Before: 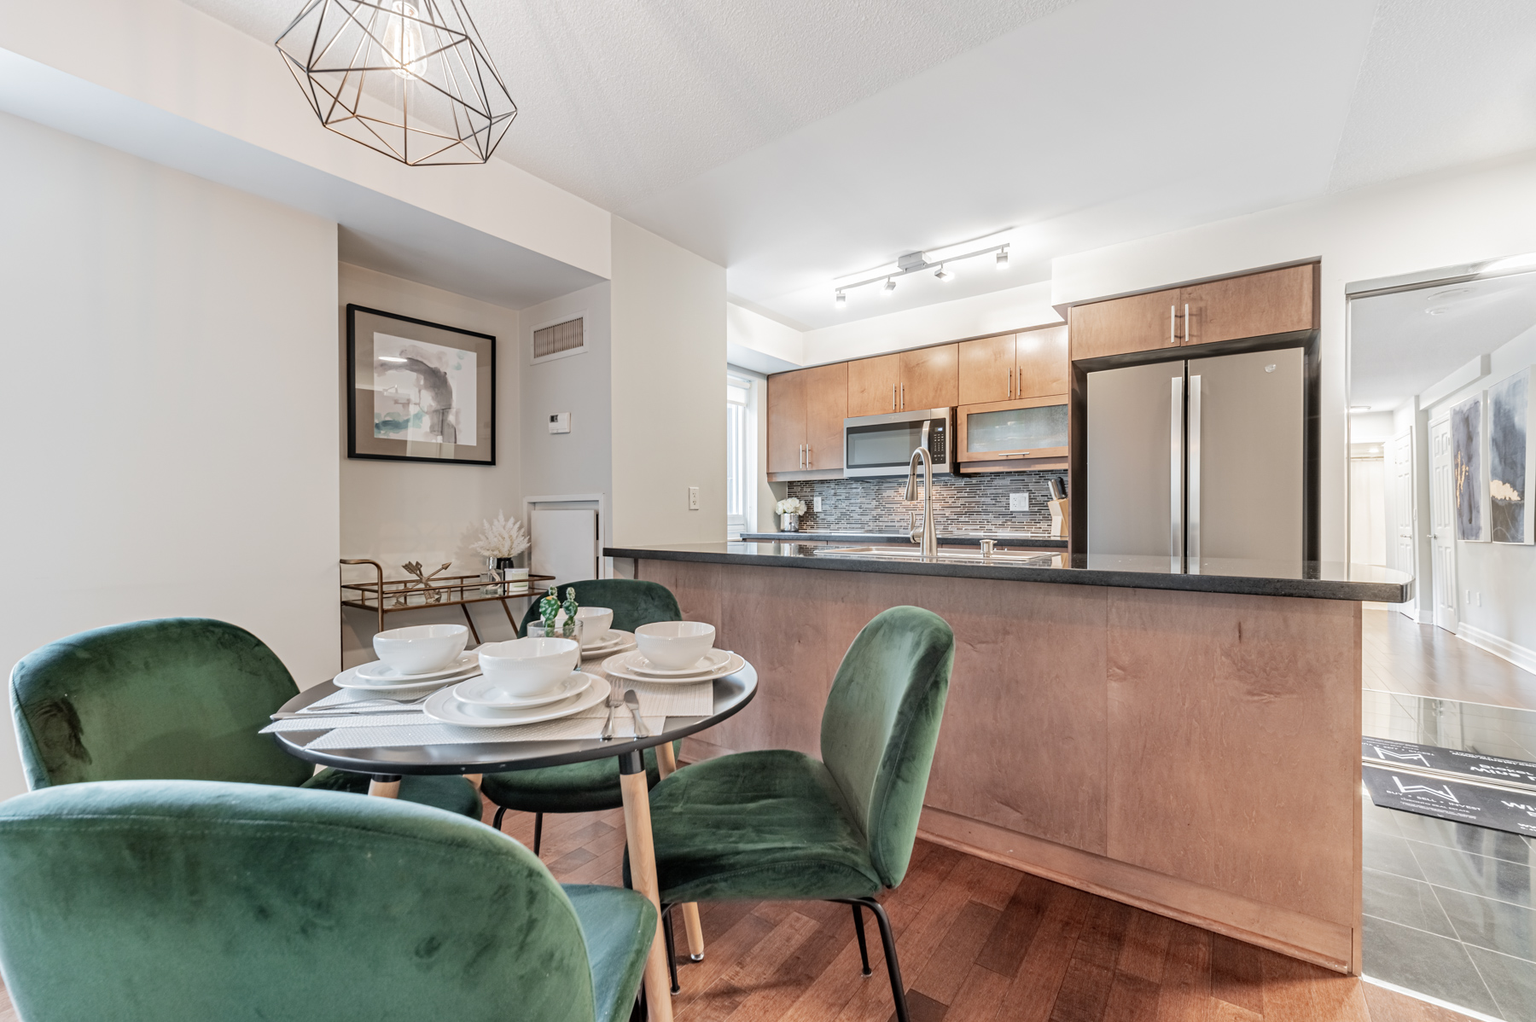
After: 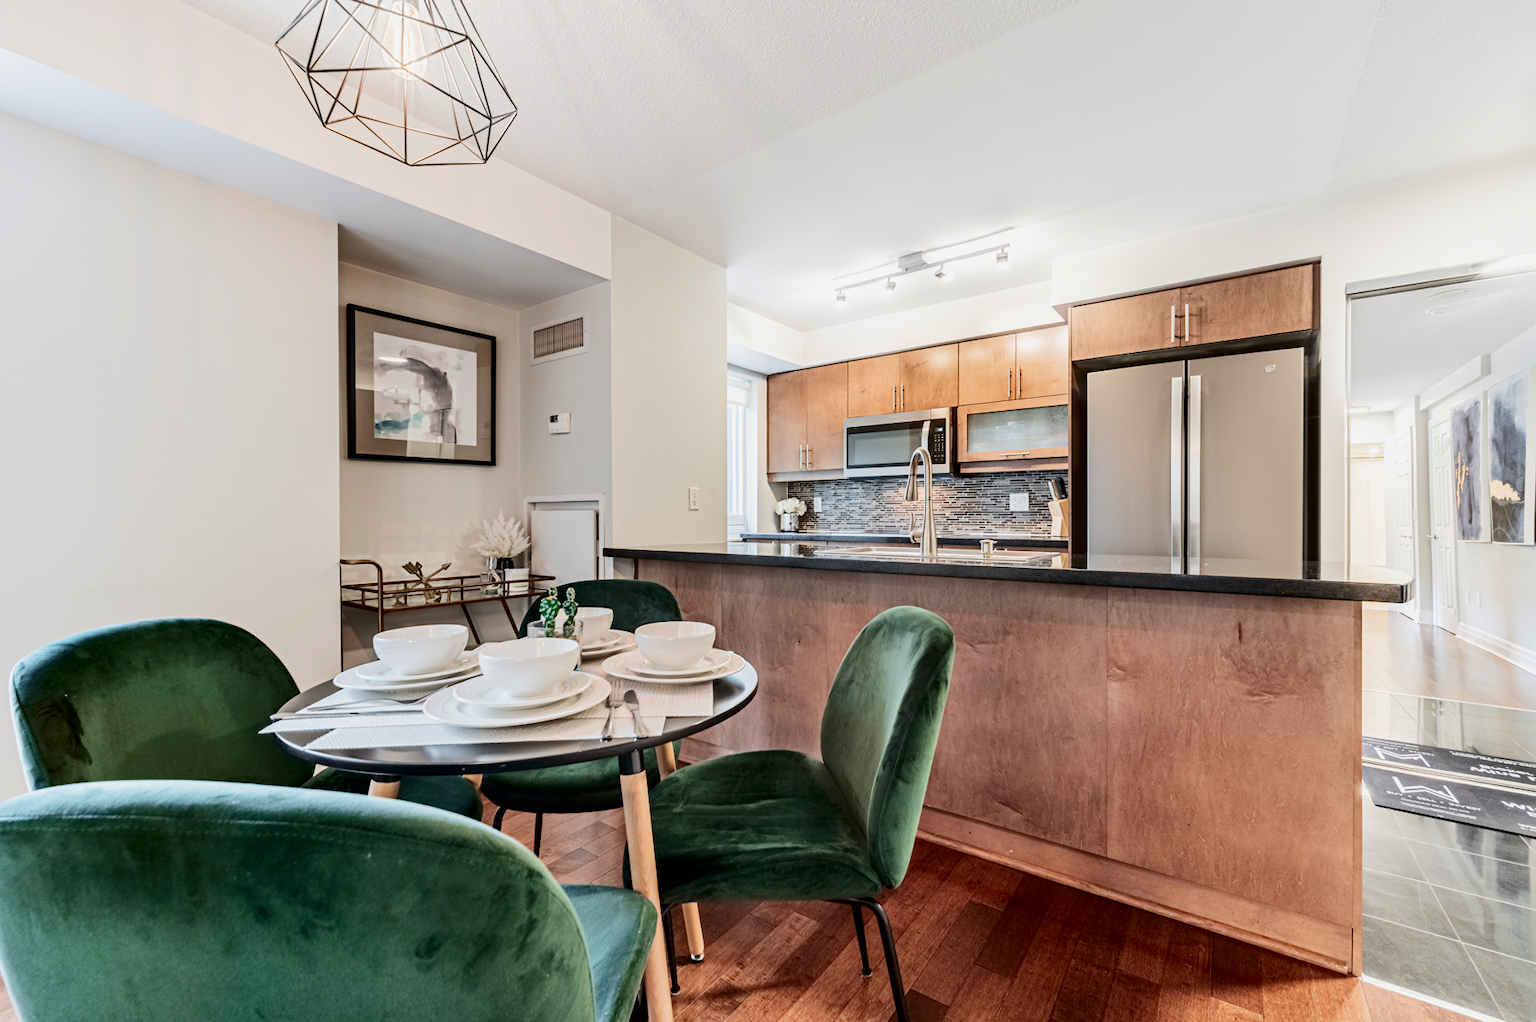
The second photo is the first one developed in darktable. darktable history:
tone equalizer: -8 EV -0.002 EV, -7 EV 0.003 EV, -6 EV -0.037 EV, -5 EV 0.019 EV, -4 EV -0.021 EV, -3 EV 0.019 EV, -2 EV -0.084 EV, -1 EV -0.271 EV, +0 EV -0.6 EV, edges refinement/feathering 500, mask exposure compensation -1.57 EV, preserve details no
contrast brightness saturation: contrast 0.222, brightness -0.193, saturation 0.236
exposure: exposure 0.229 EV, compensate highlight preservation false
